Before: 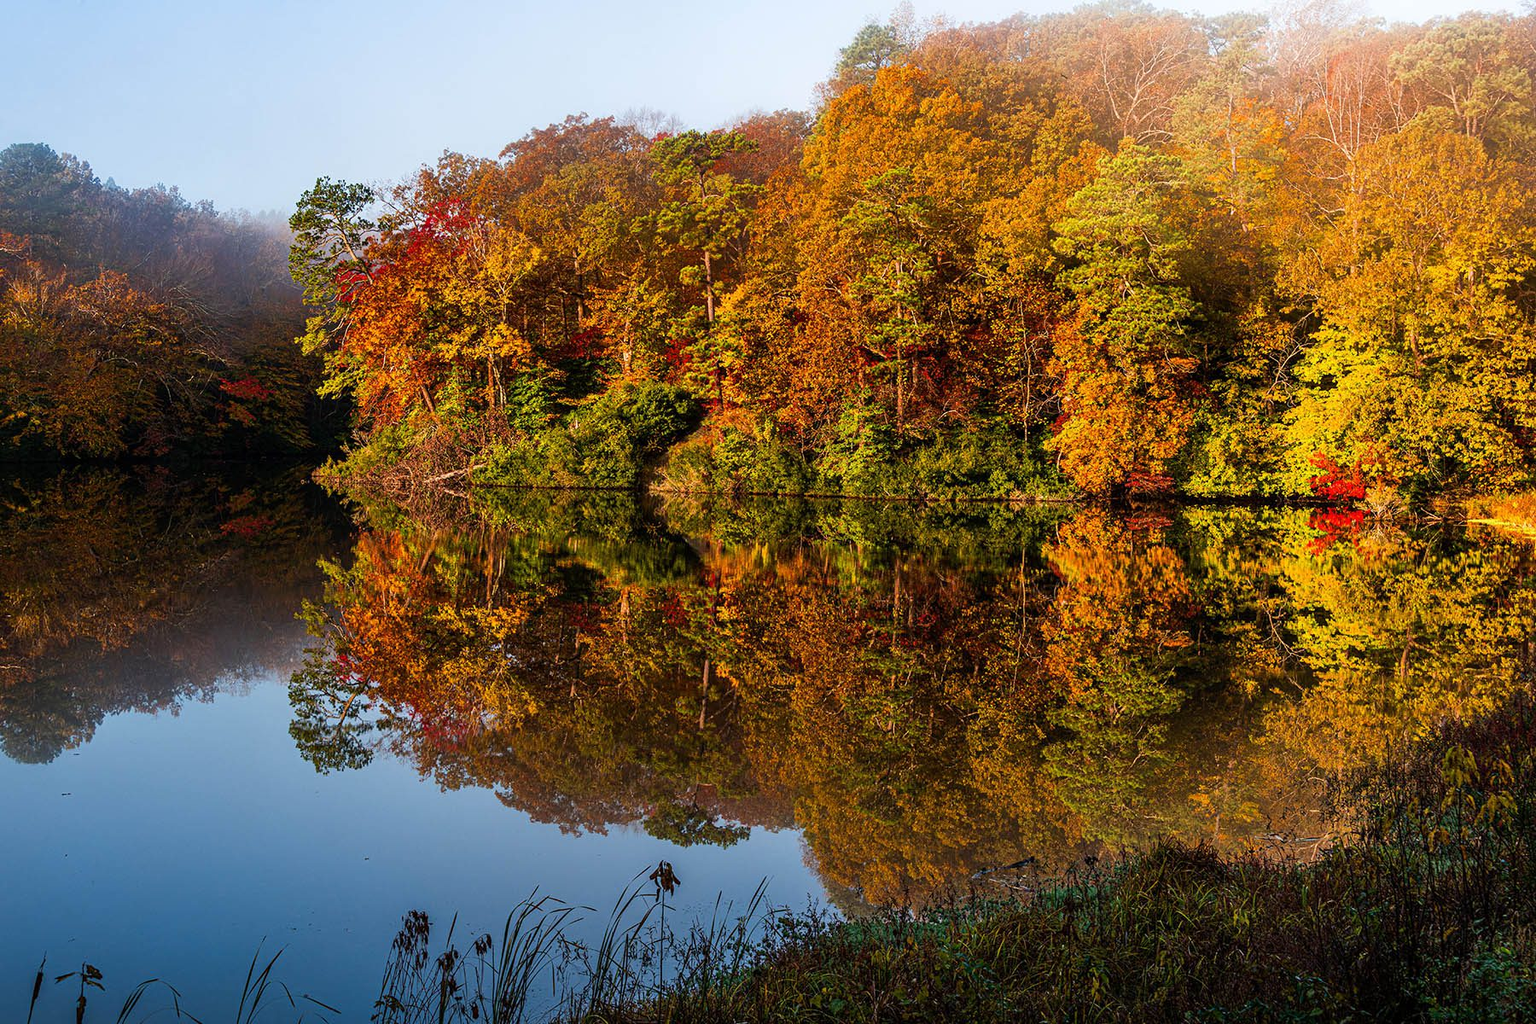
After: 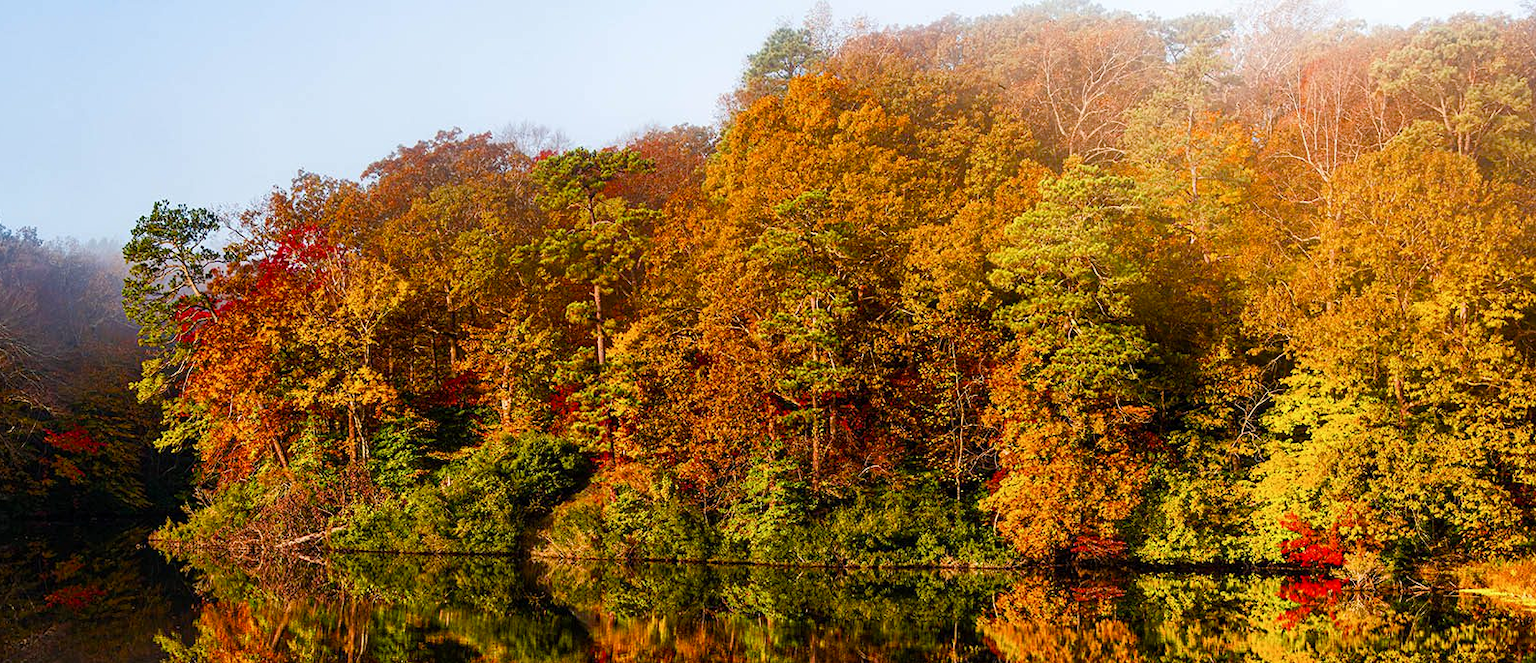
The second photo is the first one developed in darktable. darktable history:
crop and rotate: left 11.812%, bottom 42.776%
color balance rgb: perceptual saturation grading › global saturation 20%, perceptual saturation grading › highlights -25%, perceptual saturation grading › shadows 25%
